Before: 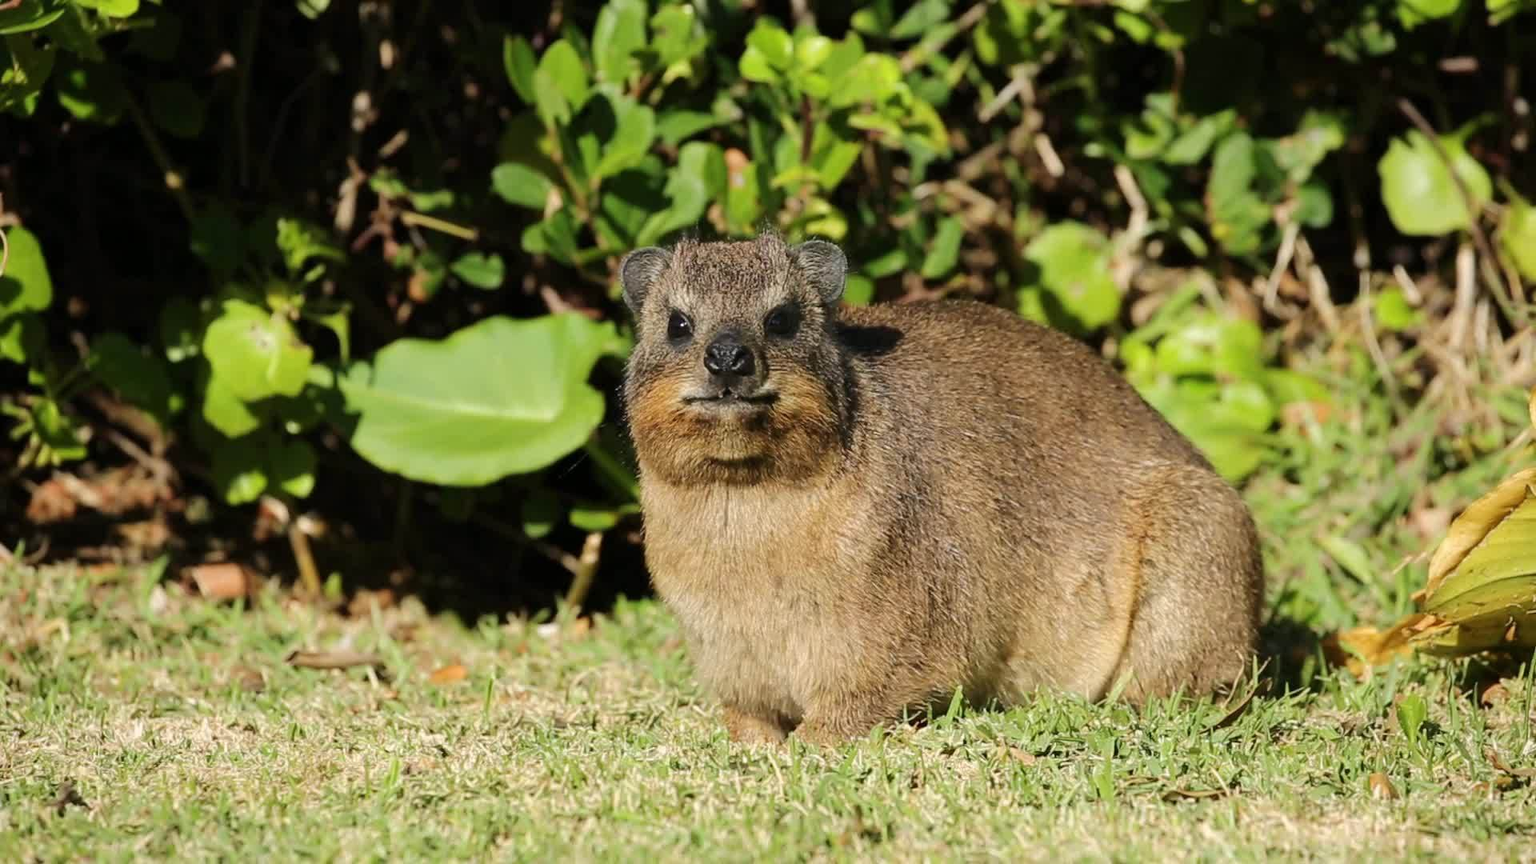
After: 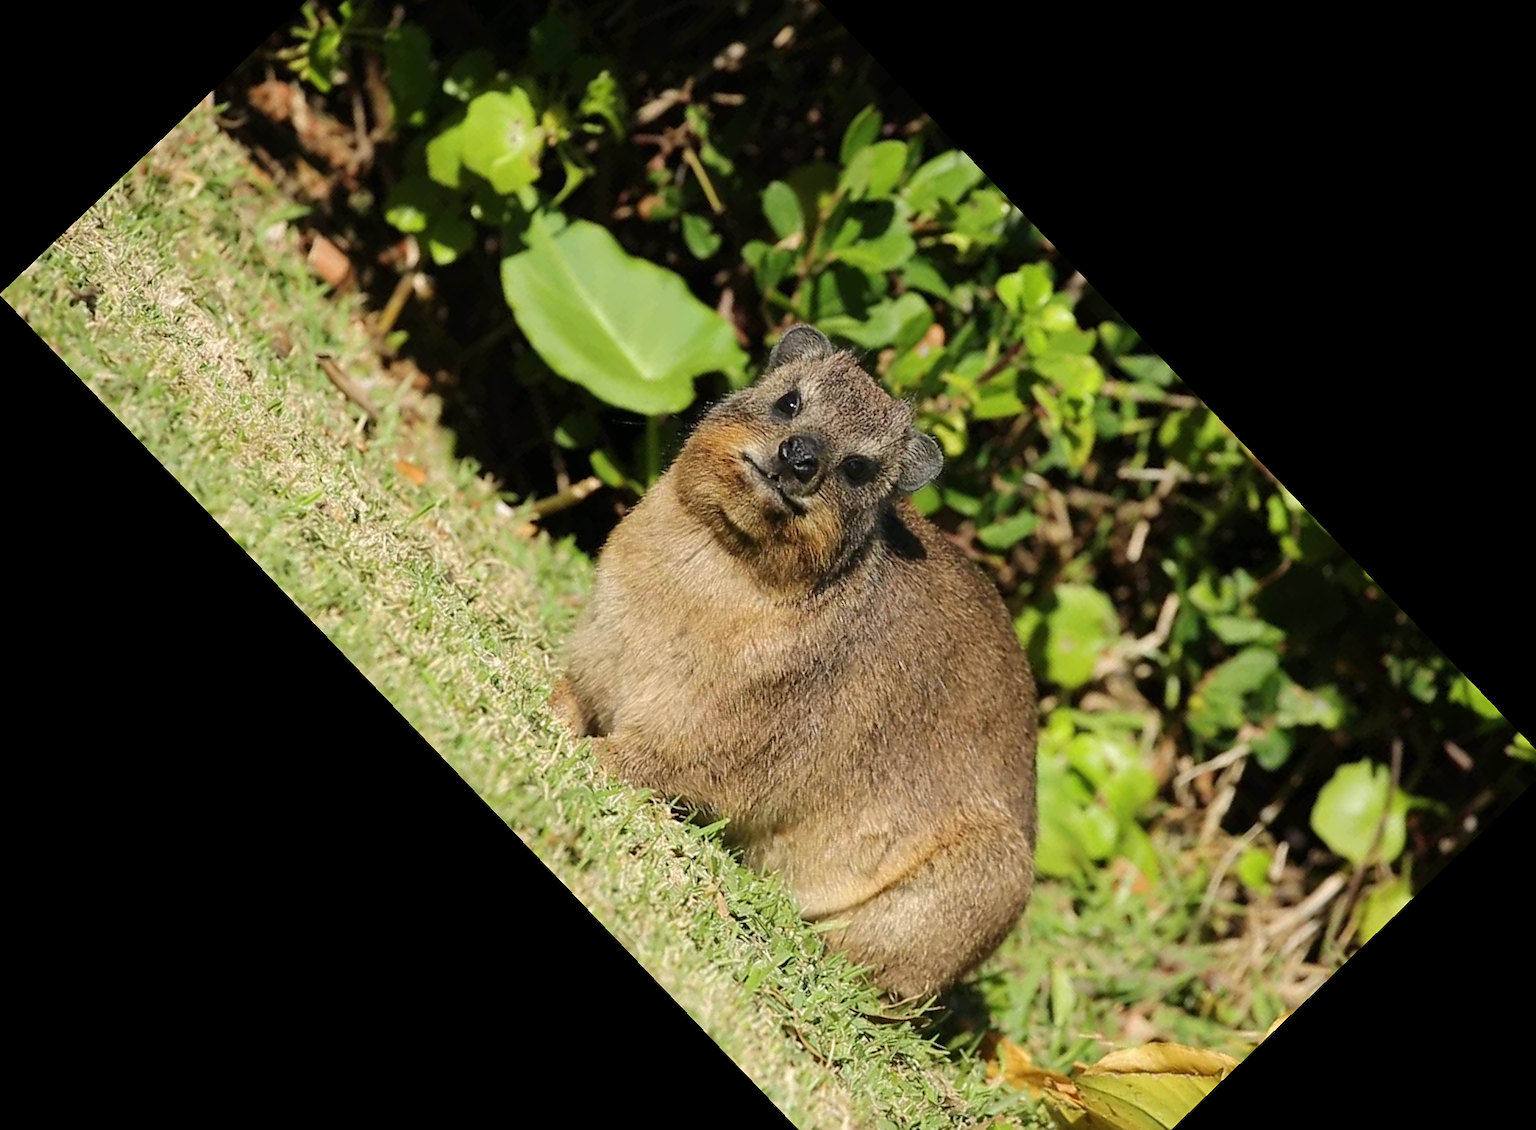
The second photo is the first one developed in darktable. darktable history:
sharpen: amount 0.2
crop and rotate: angle -46.26°, top 16.234%, right 0.912%, bottom 11.704%
